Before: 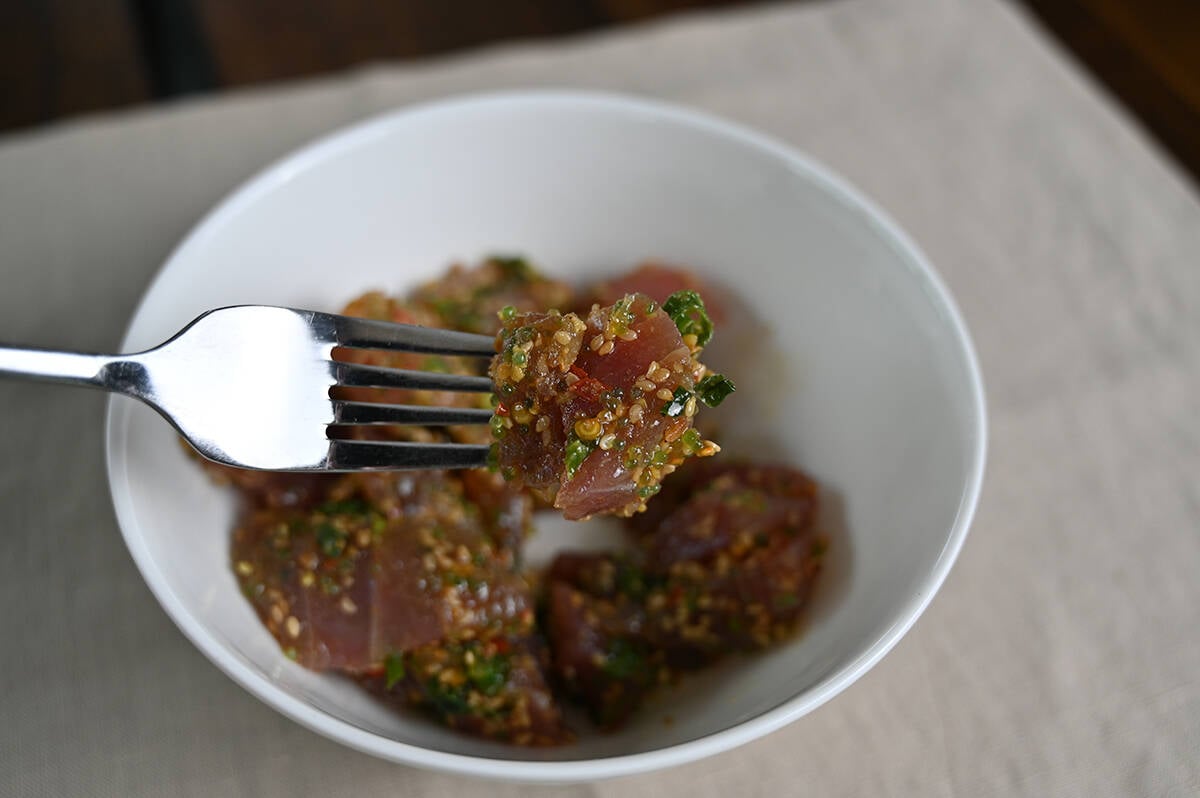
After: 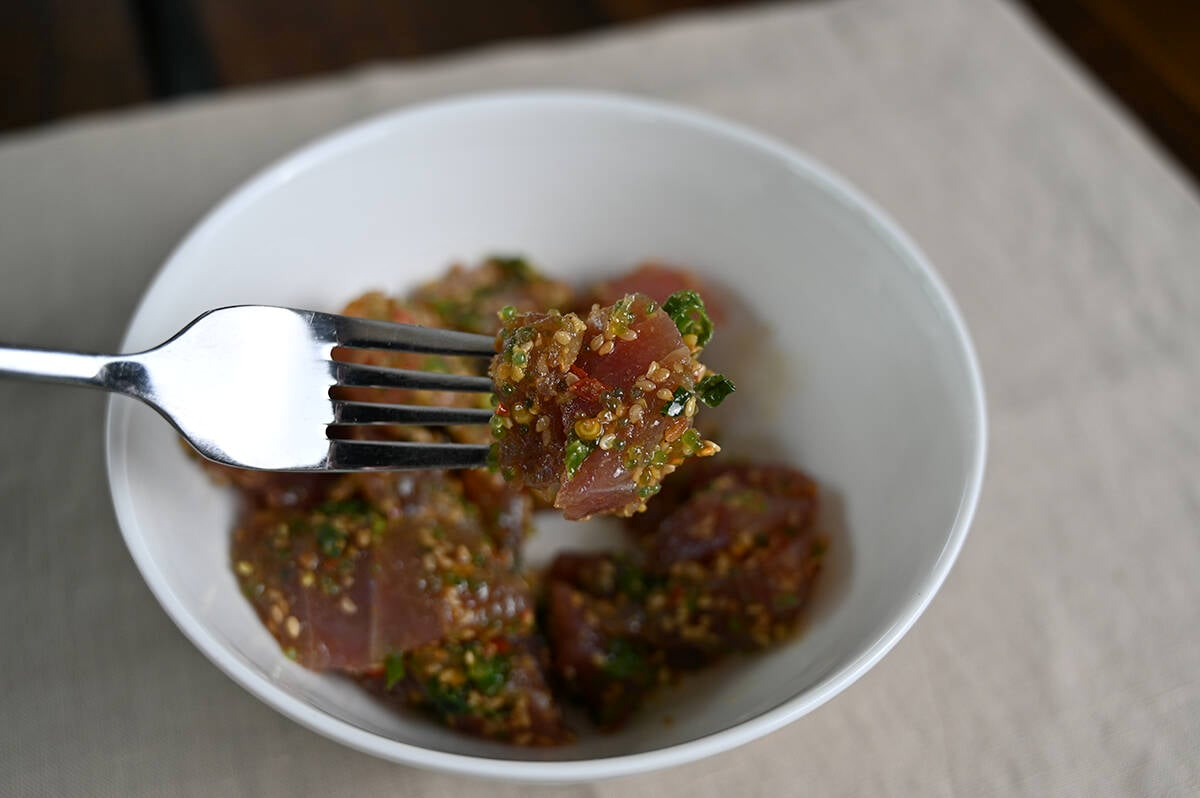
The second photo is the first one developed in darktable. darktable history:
exposure: black level correction 0.001, compensate exposure bias true, compensate highlight preservation false
shadows and highlights: radius 91.97, shadows -15.91, white point adjustment 0.194, highlights 31.31, compress 48.33%, soften with gaussian
